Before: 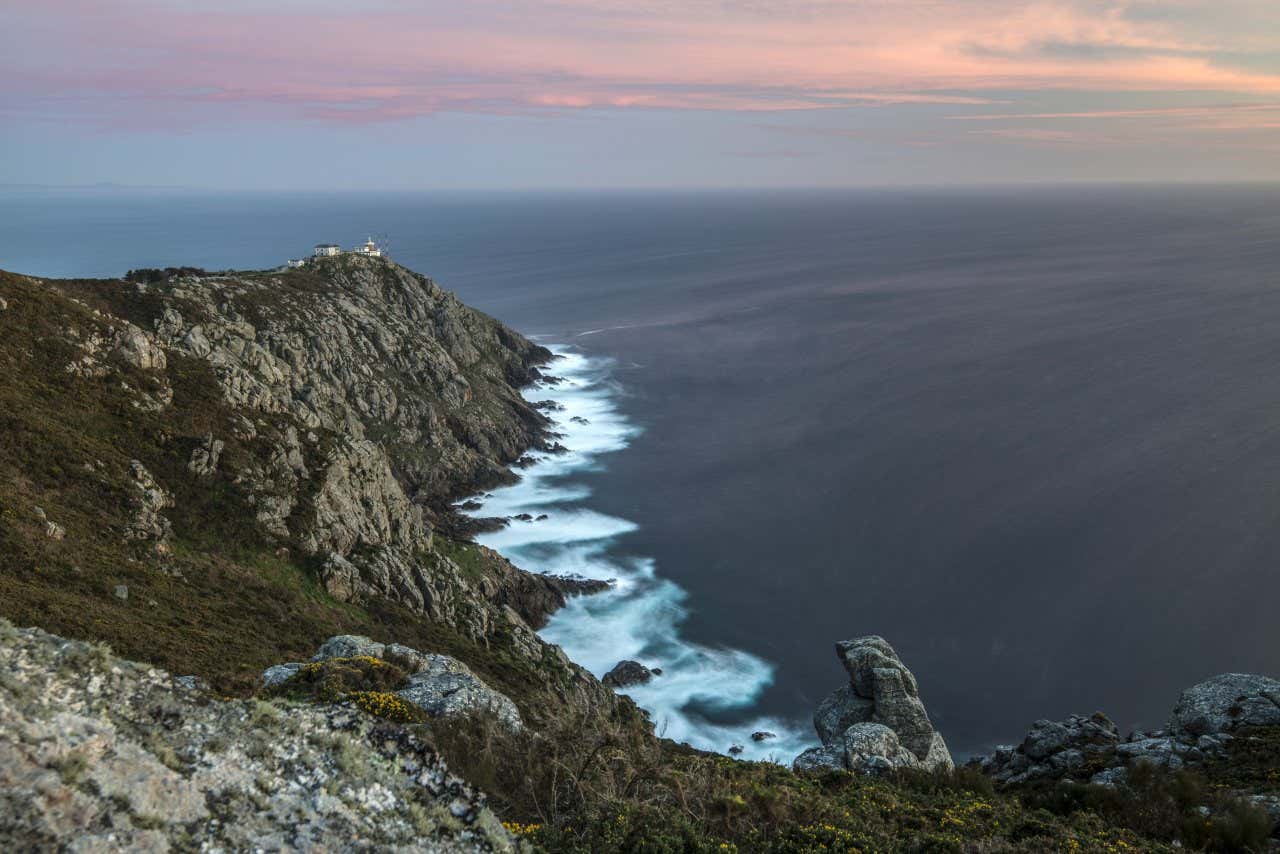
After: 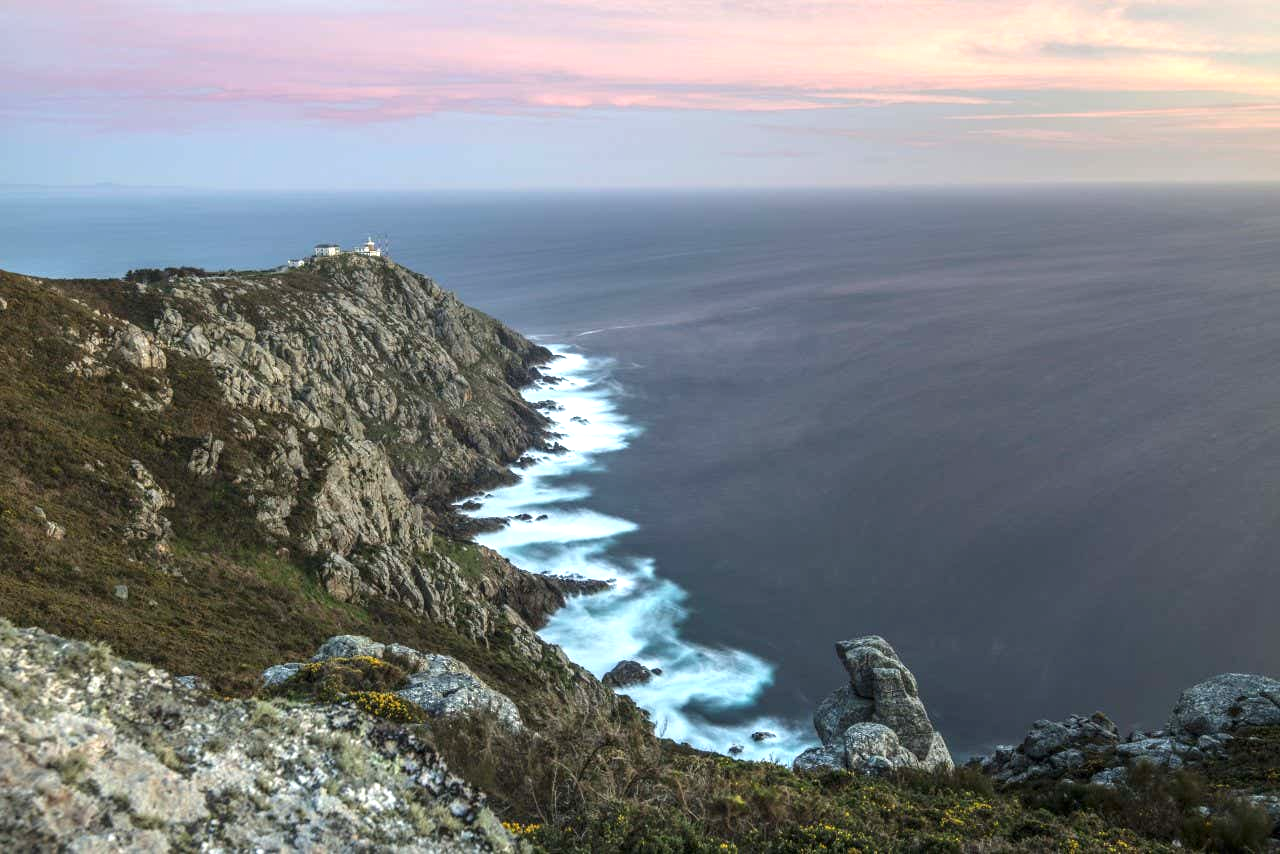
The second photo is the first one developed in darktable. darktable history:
white balance: red 1, blue 1
exposure: black level correction 0, exposure 0.7 EV, compensate exposure bias true, compensate highlight preservation false
